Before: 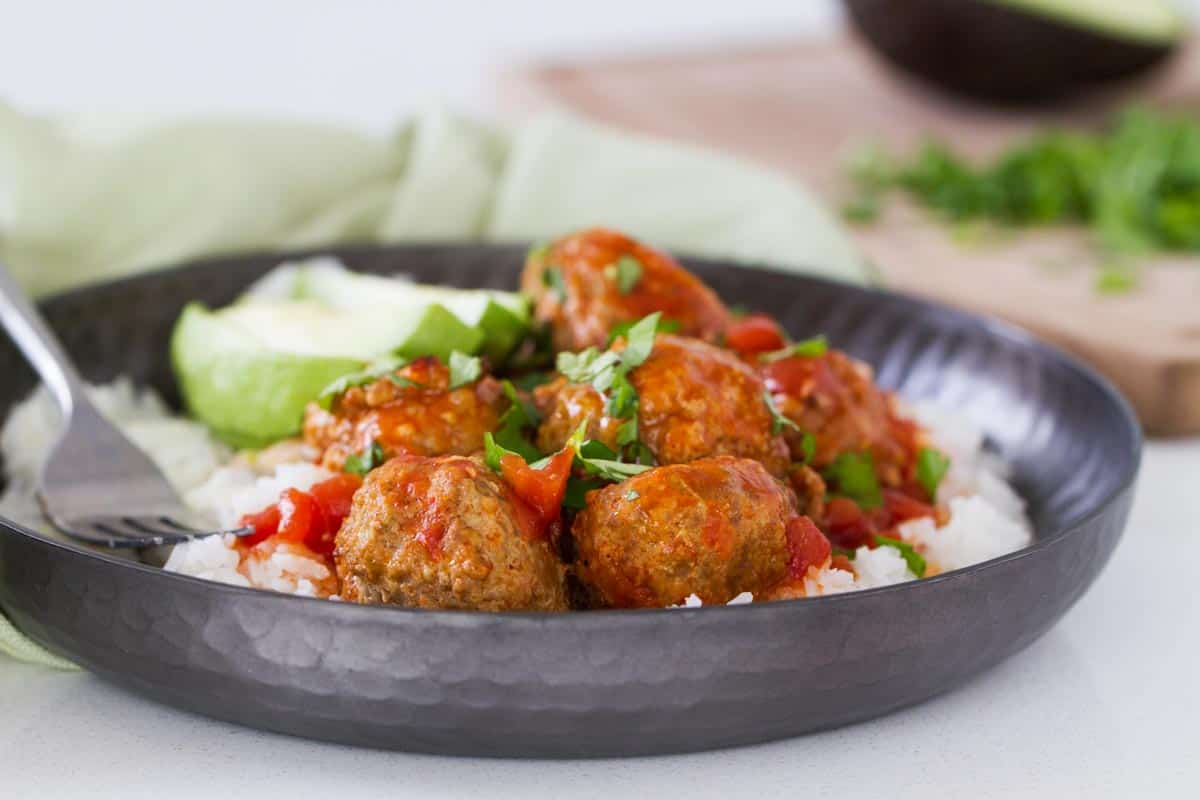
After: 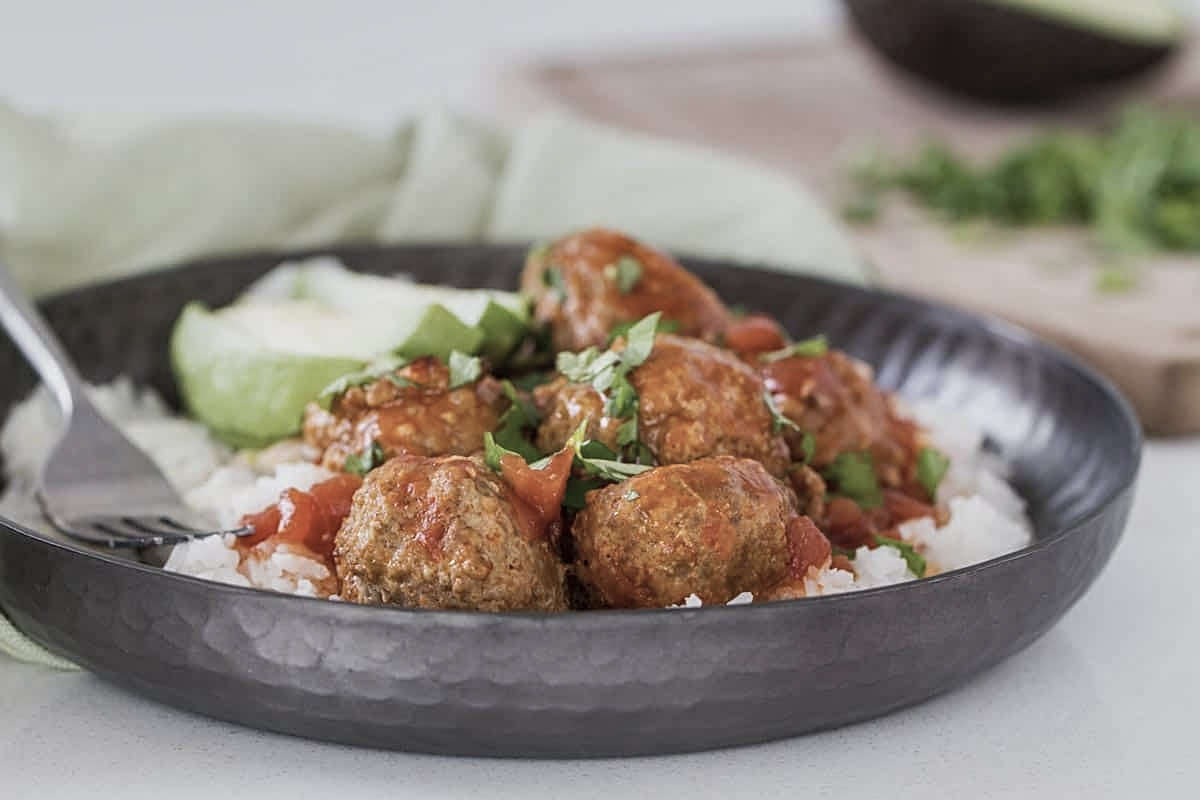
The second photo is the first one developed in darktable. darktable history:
contrast brightness saturation: contrast -0.255, saturation -0.441
local contrast: detail 150%
sharpen: on, module defaults
